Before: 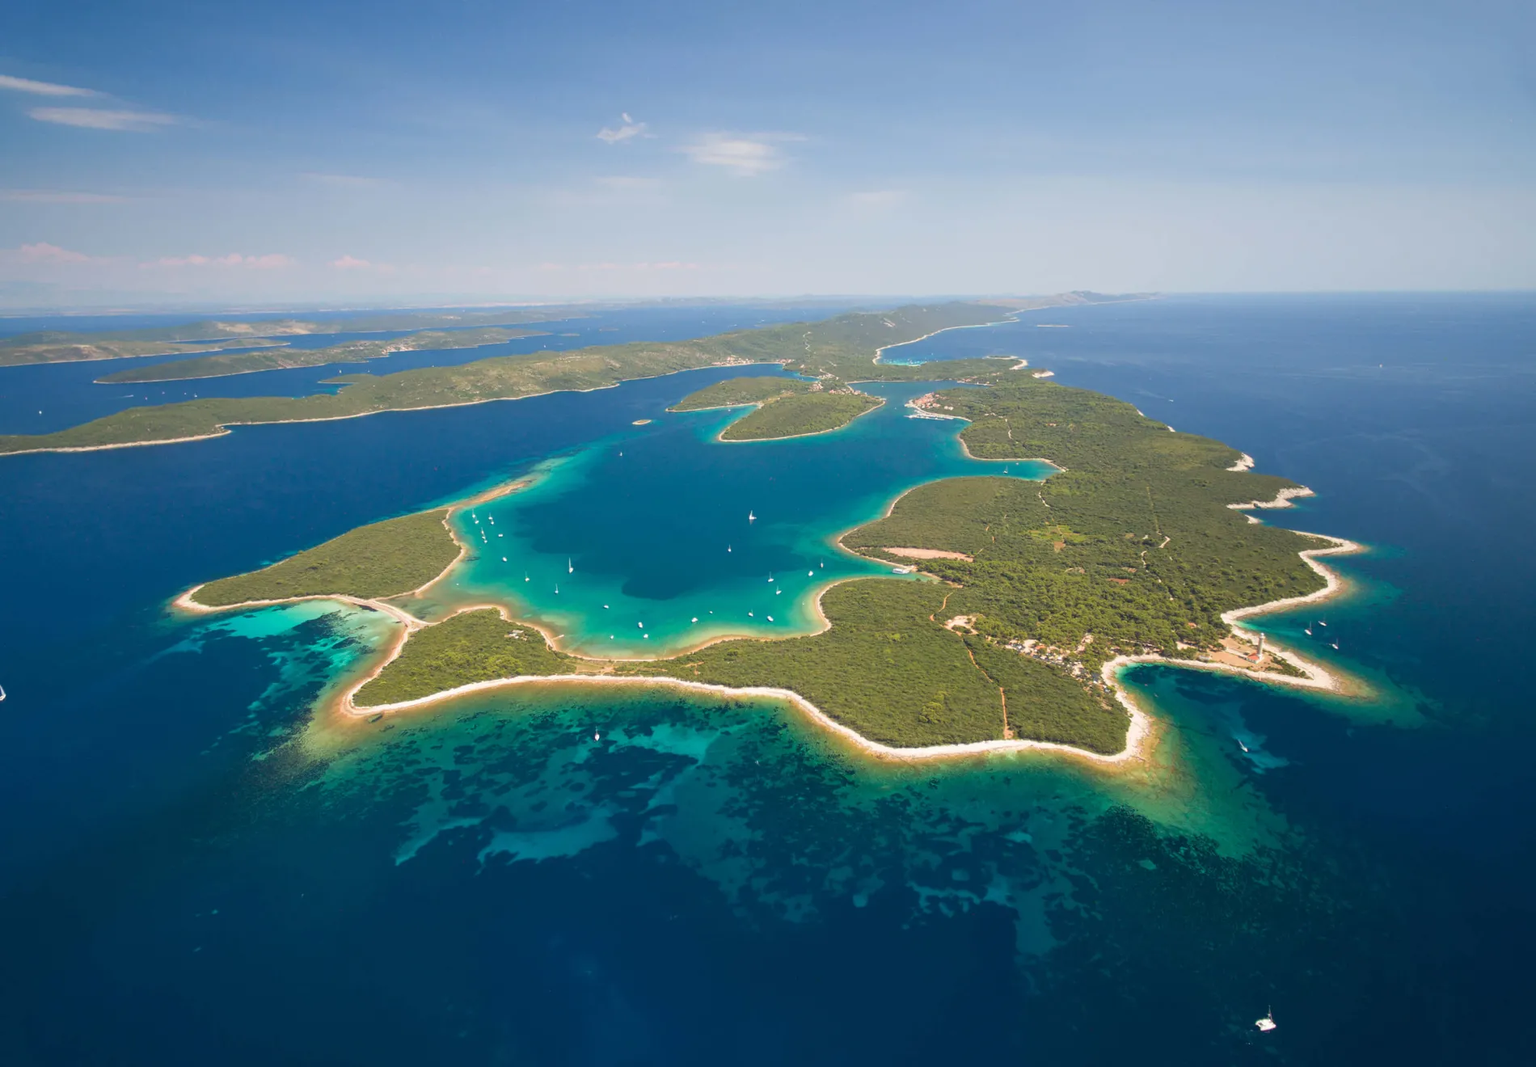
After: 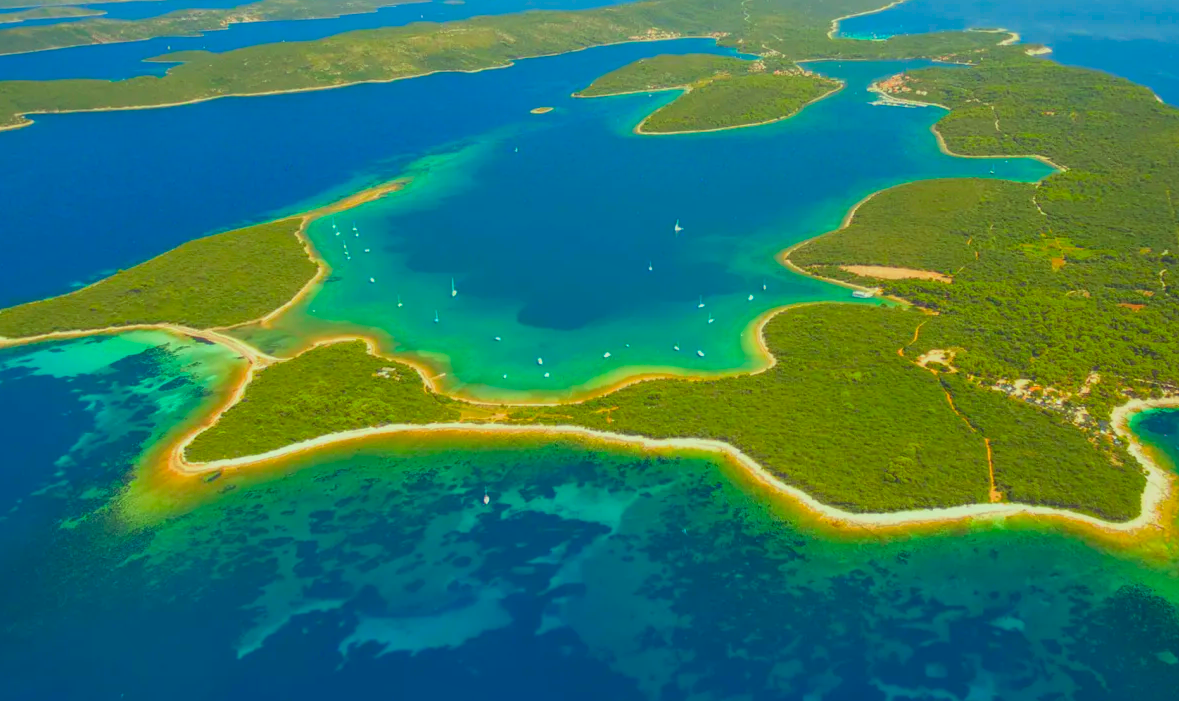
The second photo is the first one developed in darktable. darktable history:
contrast brightness saturation: contrast -0.28
local contrast: on, module defaults
crop: left 13.312%, top 31.28%, right 24.627%, bottom 15.582%
color correction: highlights a* -10.77, highlights b* 9.8, saturation 1.72
